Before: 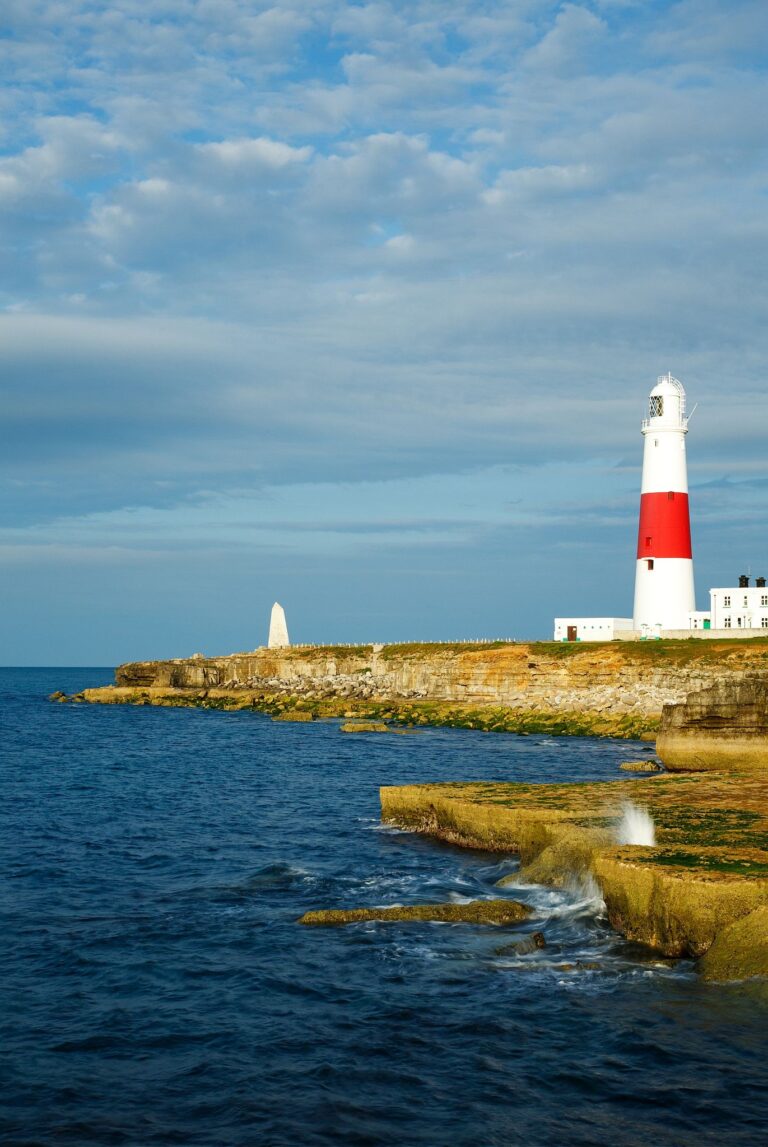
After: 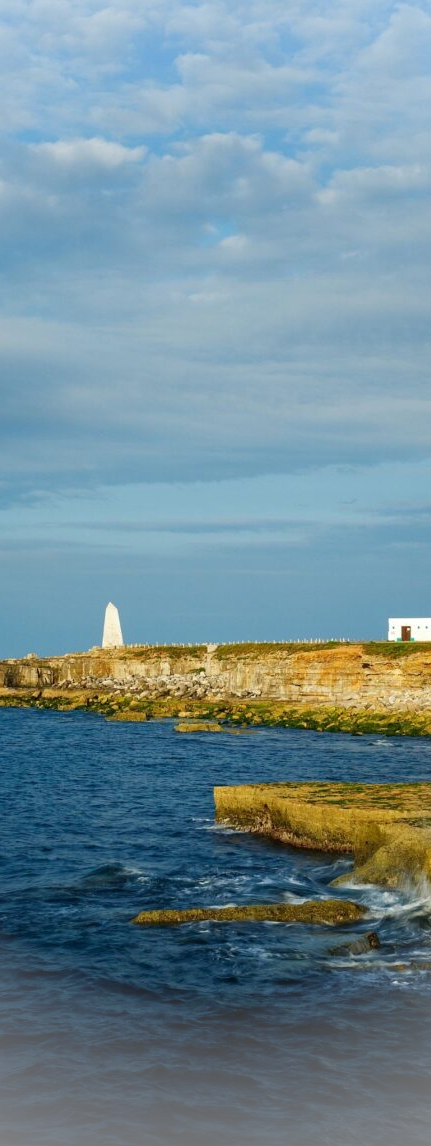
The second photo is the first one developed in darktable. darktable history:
tone equalizer: edges refinement/feathering 500, mask exposure compensation -1.57 EV, preserve details no
vignetting: fall-off start 71.49%, brightness 0.297, saturation 0.003, unbound false
crop: left 21.725%, right 22.108%, bottom 0.011%
